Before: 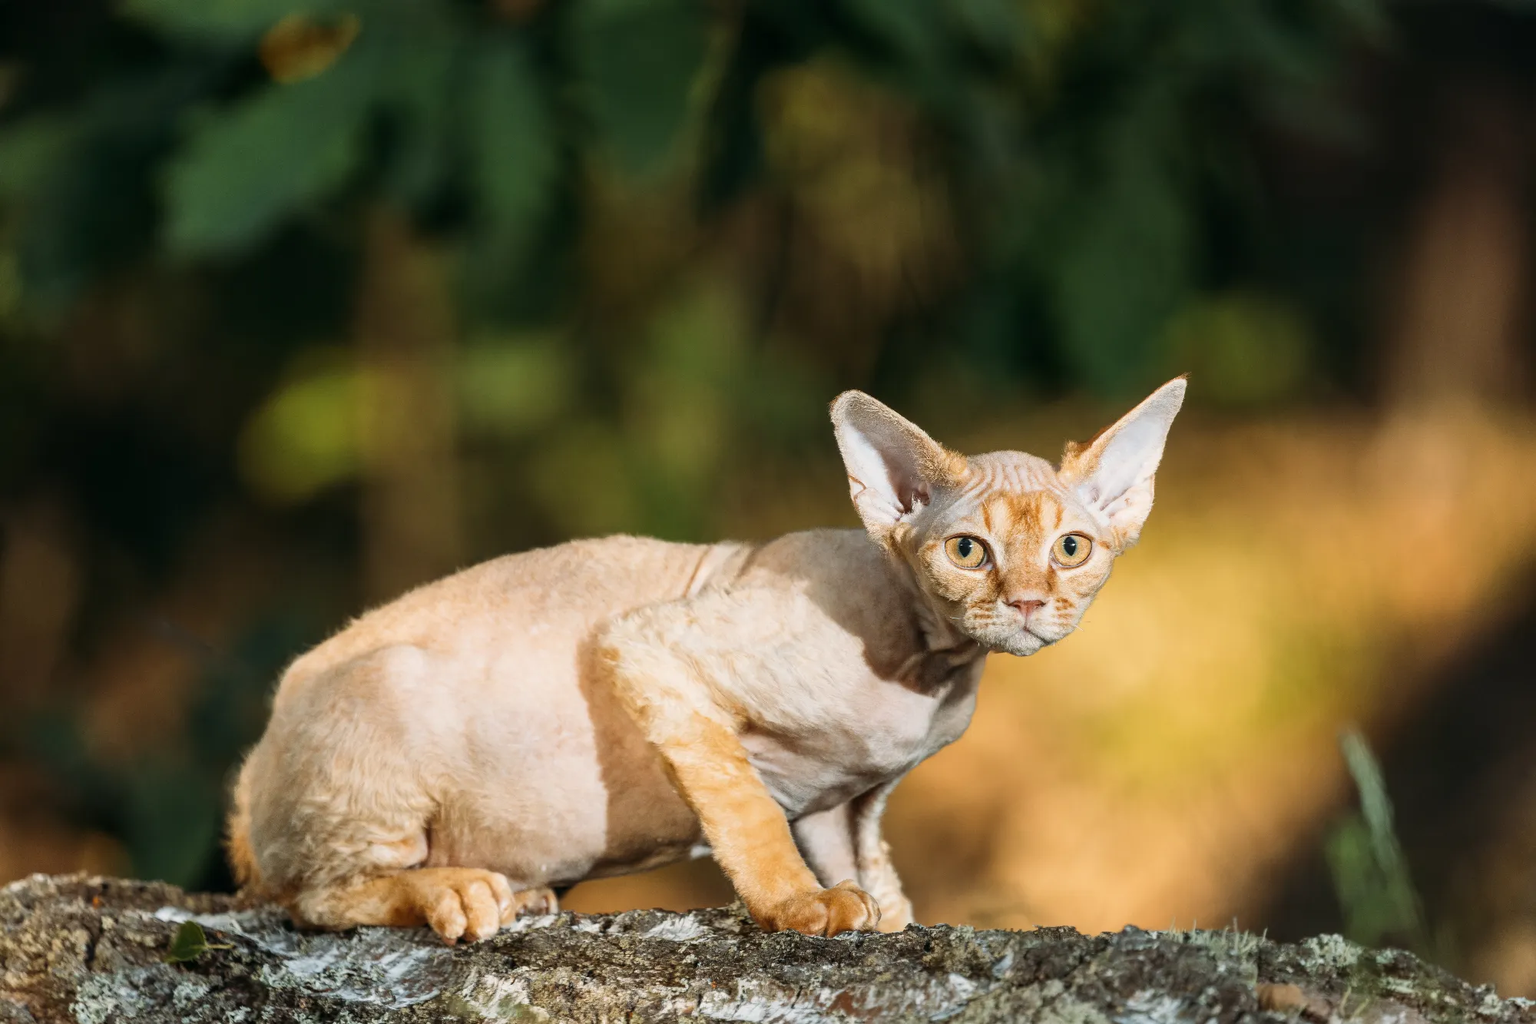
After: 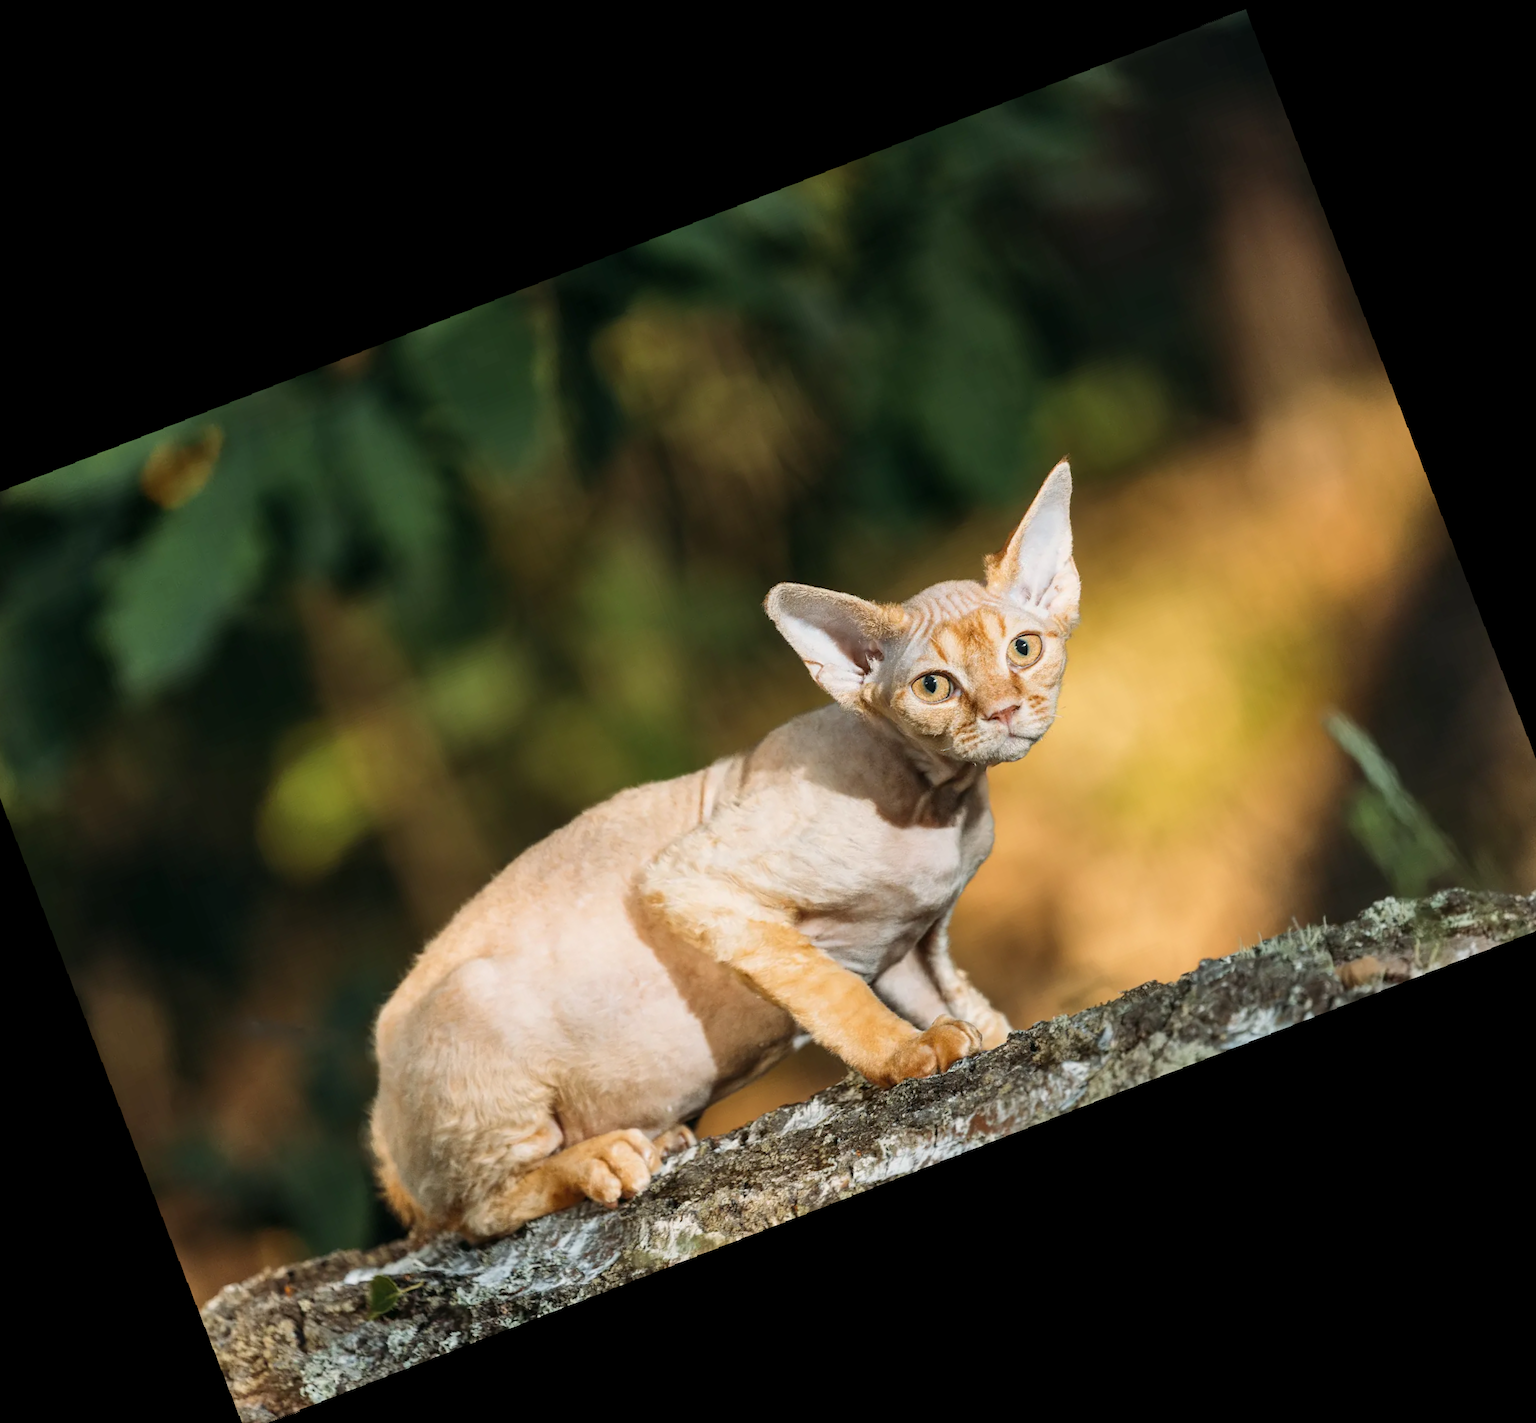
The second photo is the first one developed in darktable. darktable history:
shadows and highlights: shadows 30.86, highlights 0, soften with gaussian
crop and rotate: angle 19.43°, left 6.812%, right 4.125%, bottom 1.087%
rotate and perspective: rotation -1.75°, automatic cropping off
